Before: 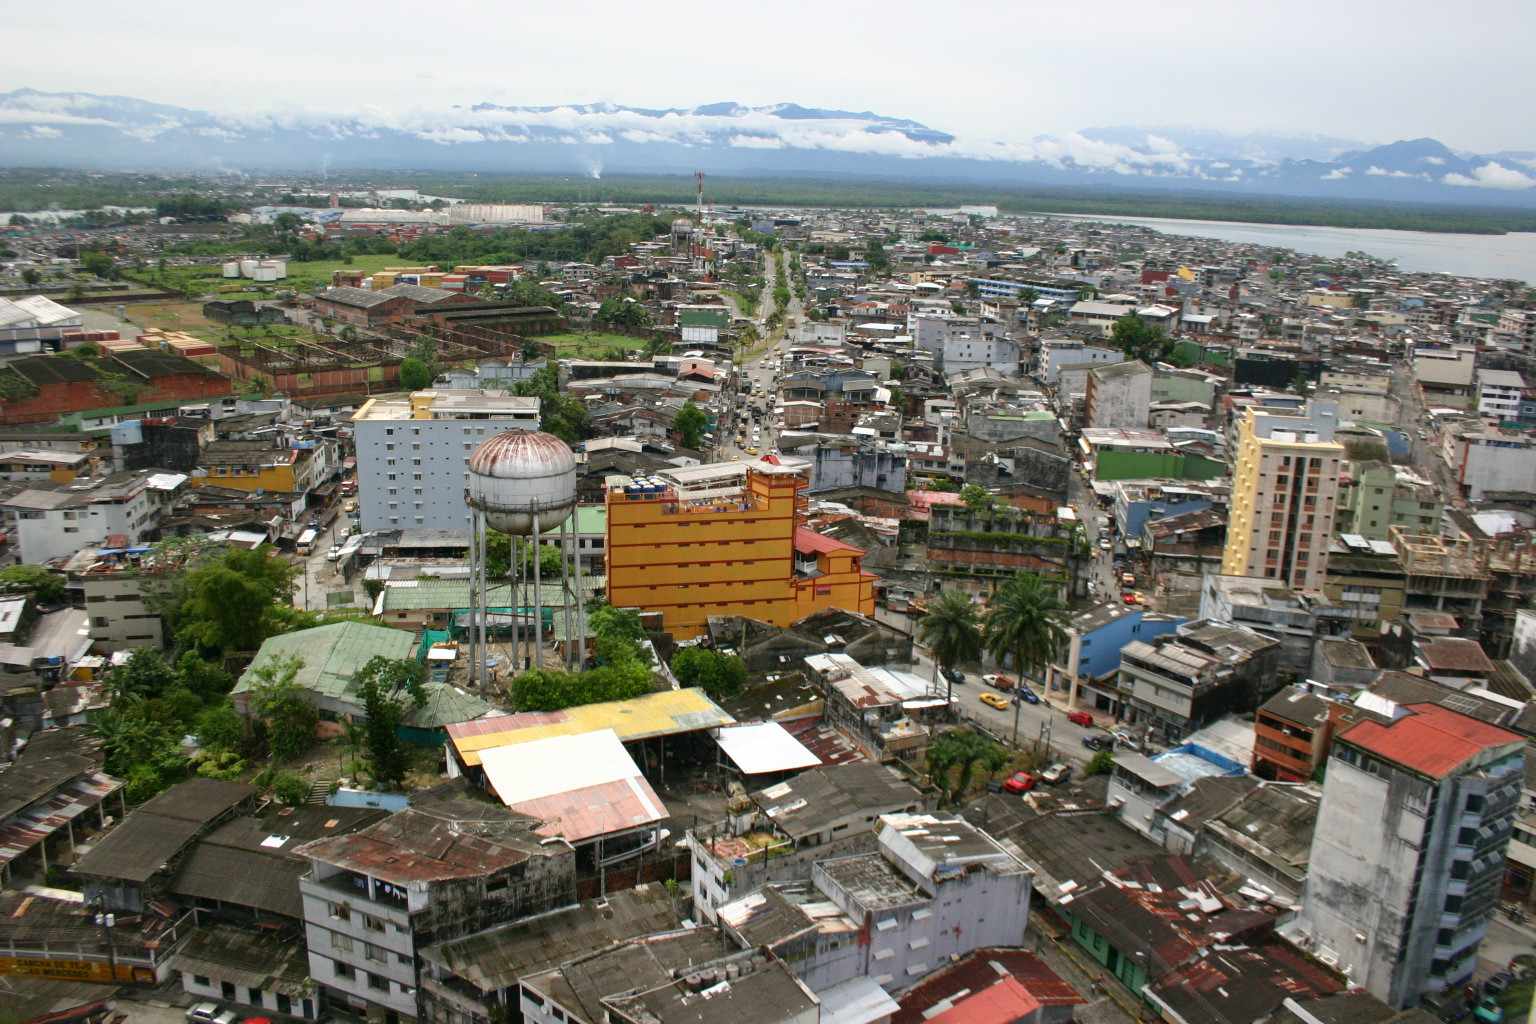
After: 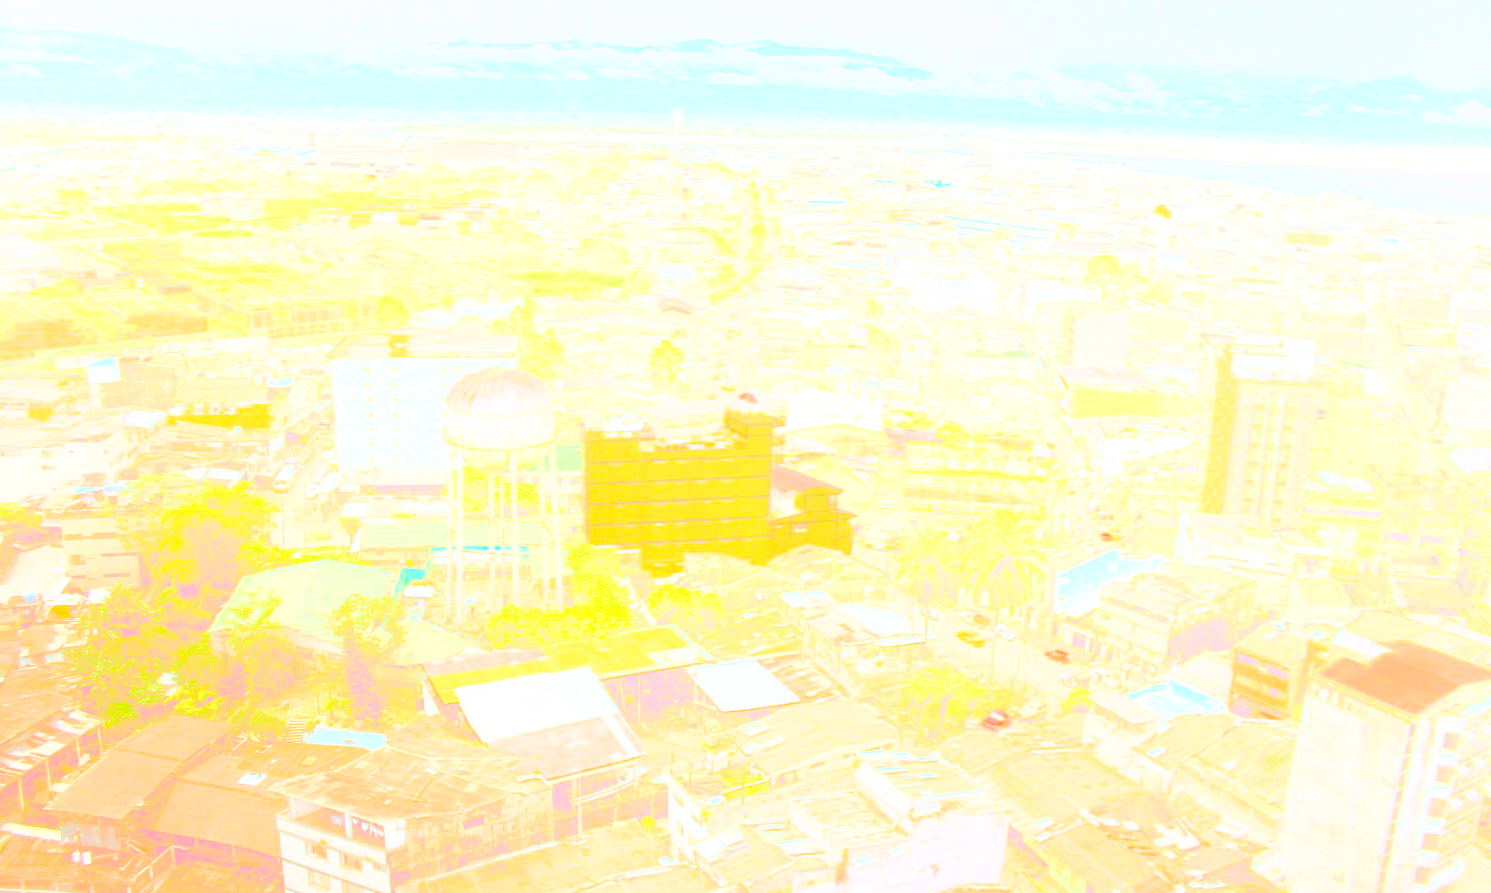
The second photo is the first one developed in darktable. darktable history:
bloom: size 70%, threshold 25%, strength 70%
shadows and highlights: shadows -12.5, white point adjustment 4, highlights 28.33
white balance: red 1.009, blue 0.985
crop: left 1.507%, top 6.147%, right 1.379%, bottom 6.637%
contrast brightness saturation: contrast 0.83, brightness 0.59, saturation 0.59
color balance: lift [1, 1.011, 0.999, 0.989], gamma [1.109, 1.045, 1.039, 0.955], gain [0.917, 0.936, 0.952, 1.064], contrast 2.32%, contrast fulcrum 19%, output saturation 101%
